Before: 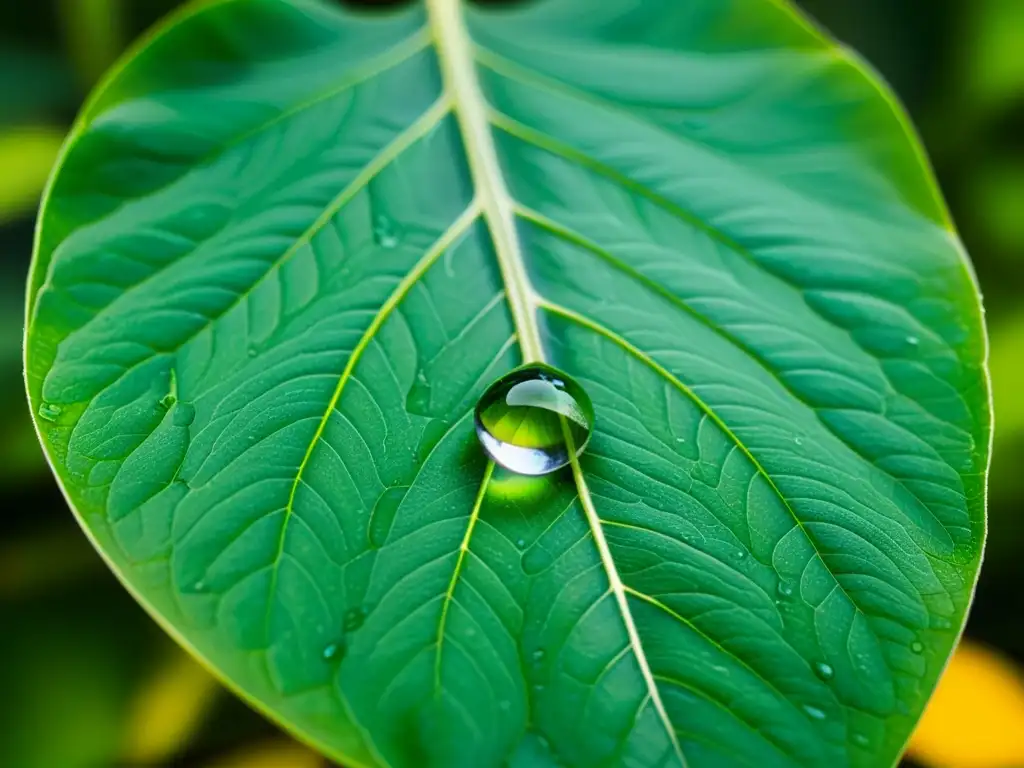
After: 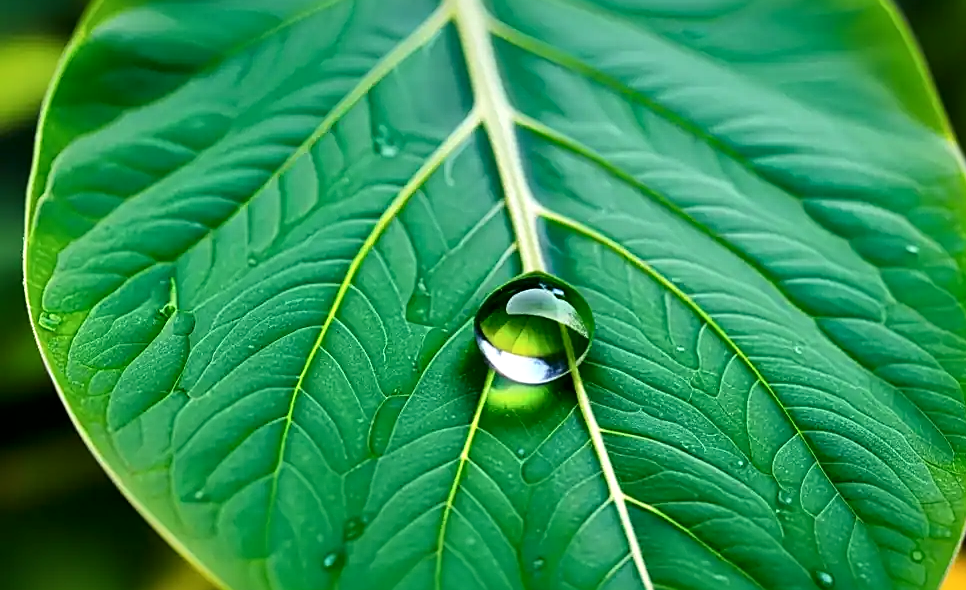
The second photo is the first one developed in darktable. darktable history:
local contrast: mode bilateral grid, contrast 24, coarseness 59, detail 151%, midtone range 0.2
crop and rotate: angle 0.039°, top 11.863%, right 5.553%, bottom 11.165%
sharpen: on, module defaults
